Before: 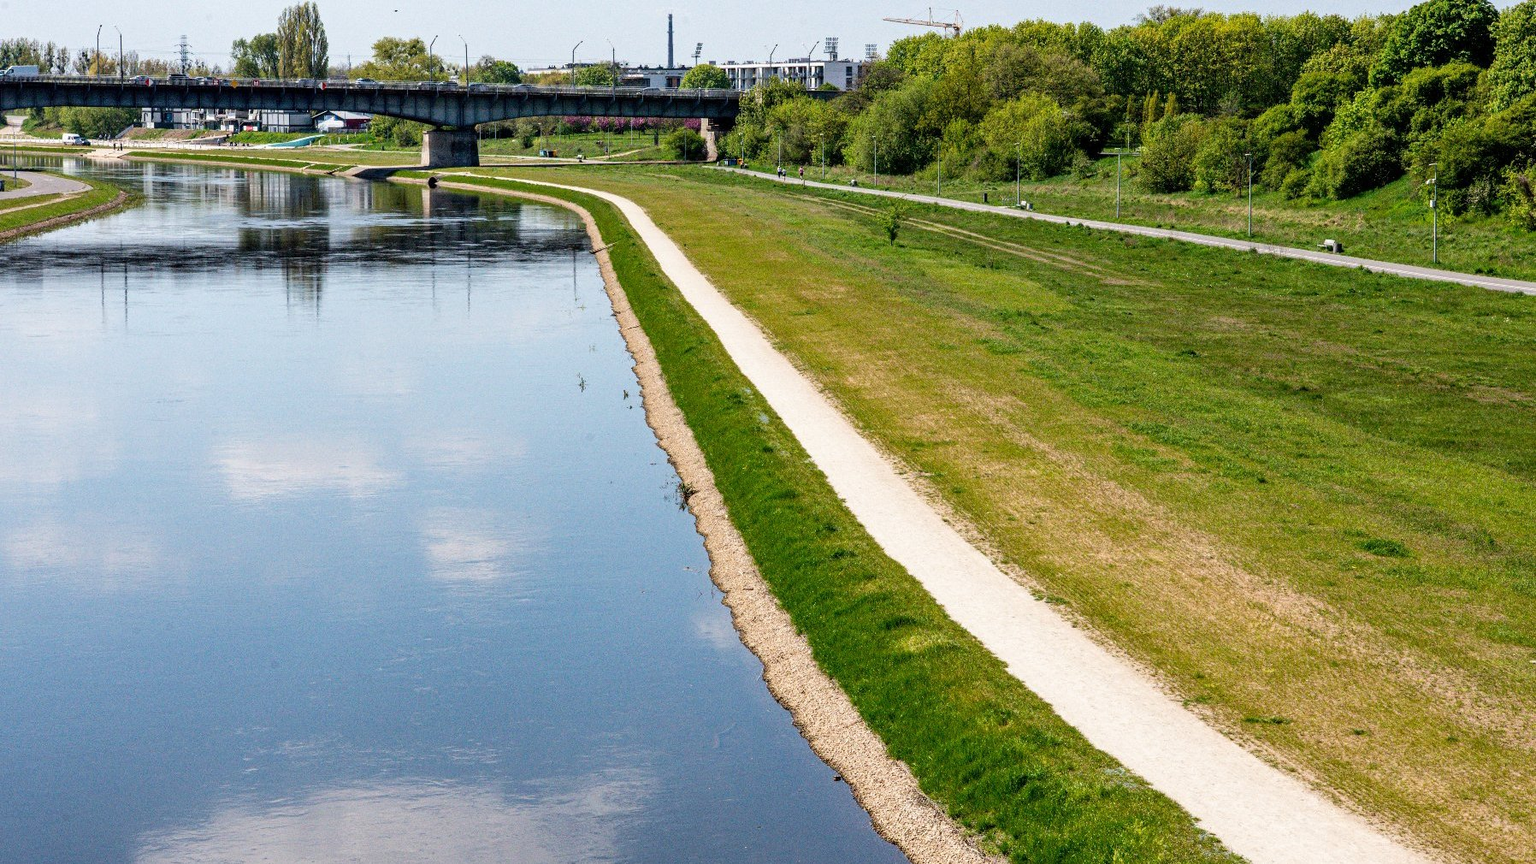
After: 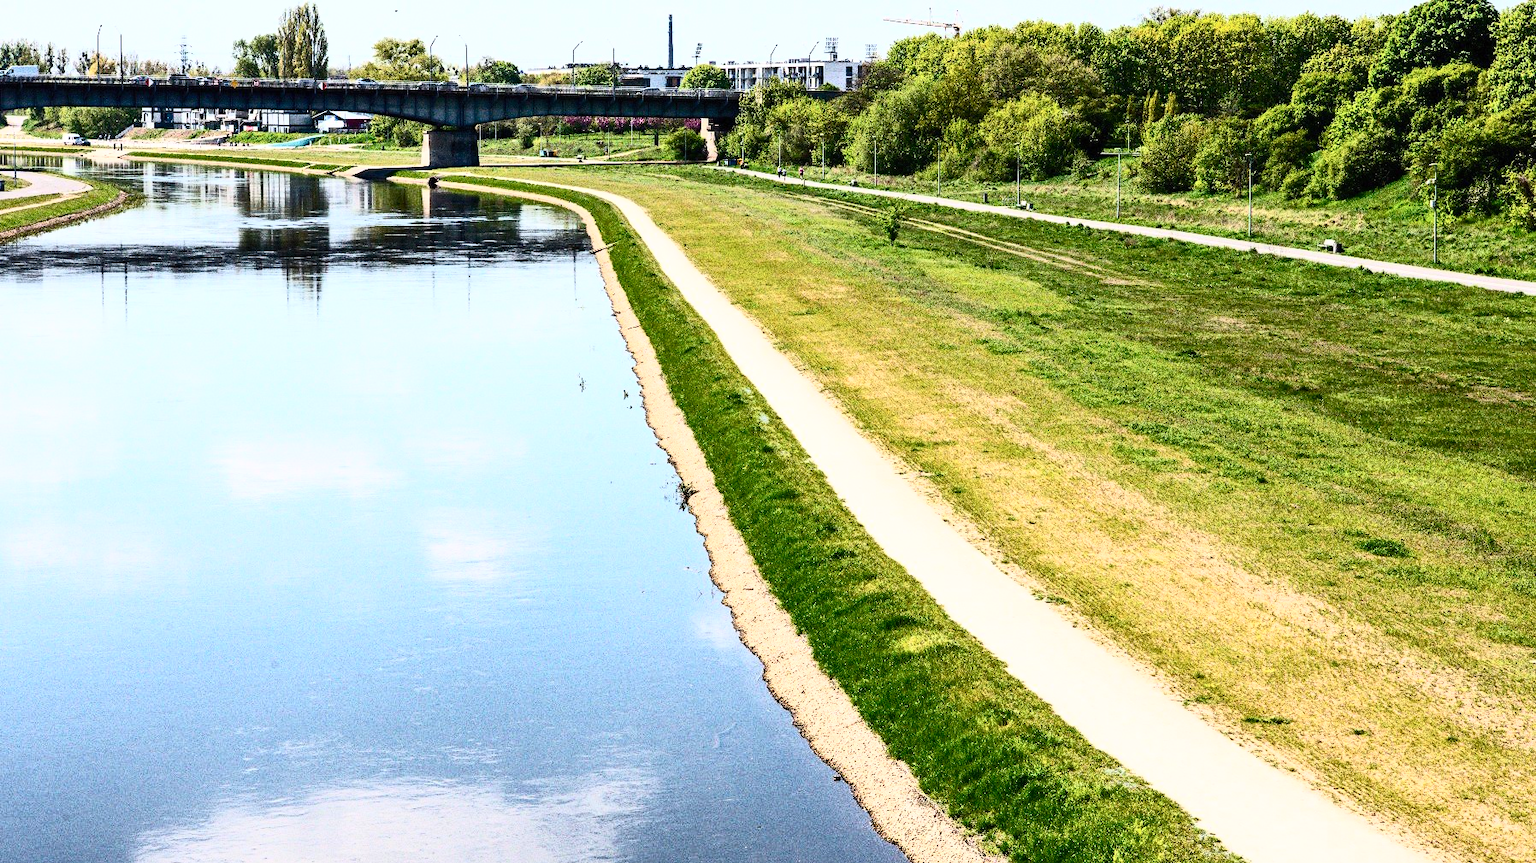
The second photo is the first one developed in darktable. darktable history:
contrast brightness saturation: contrast 0.601, brightness 0.323, saturation 0.148
